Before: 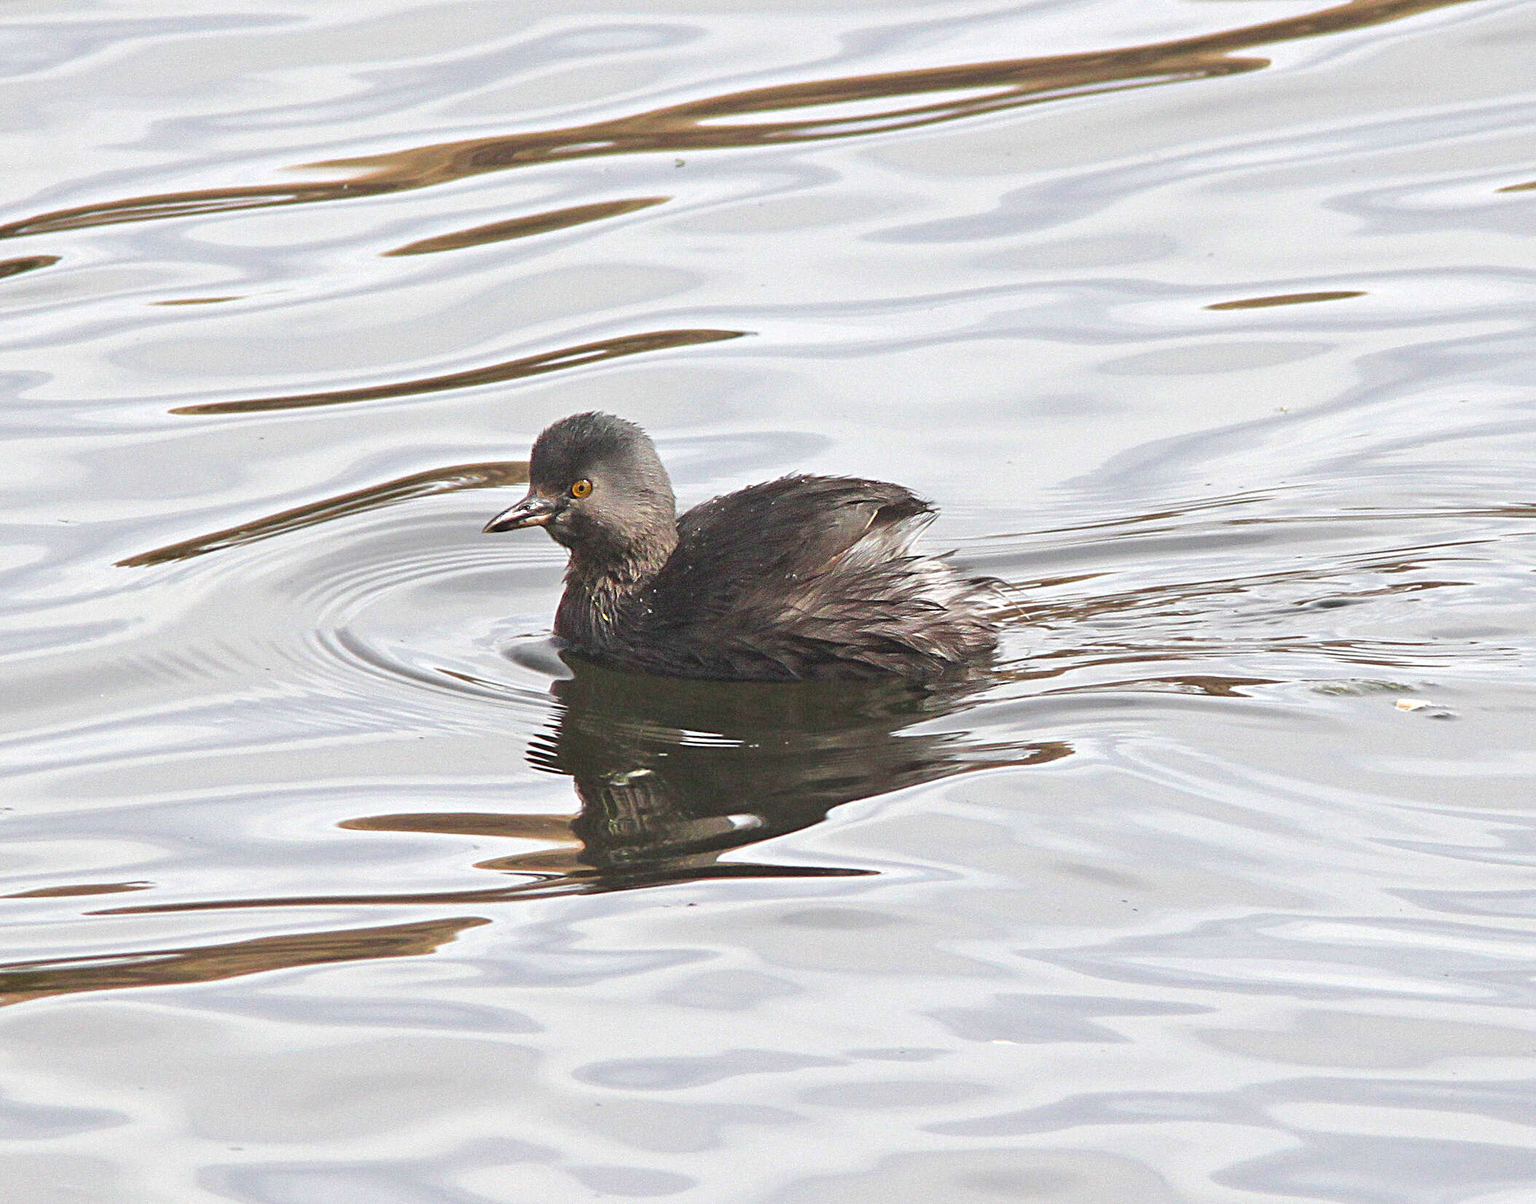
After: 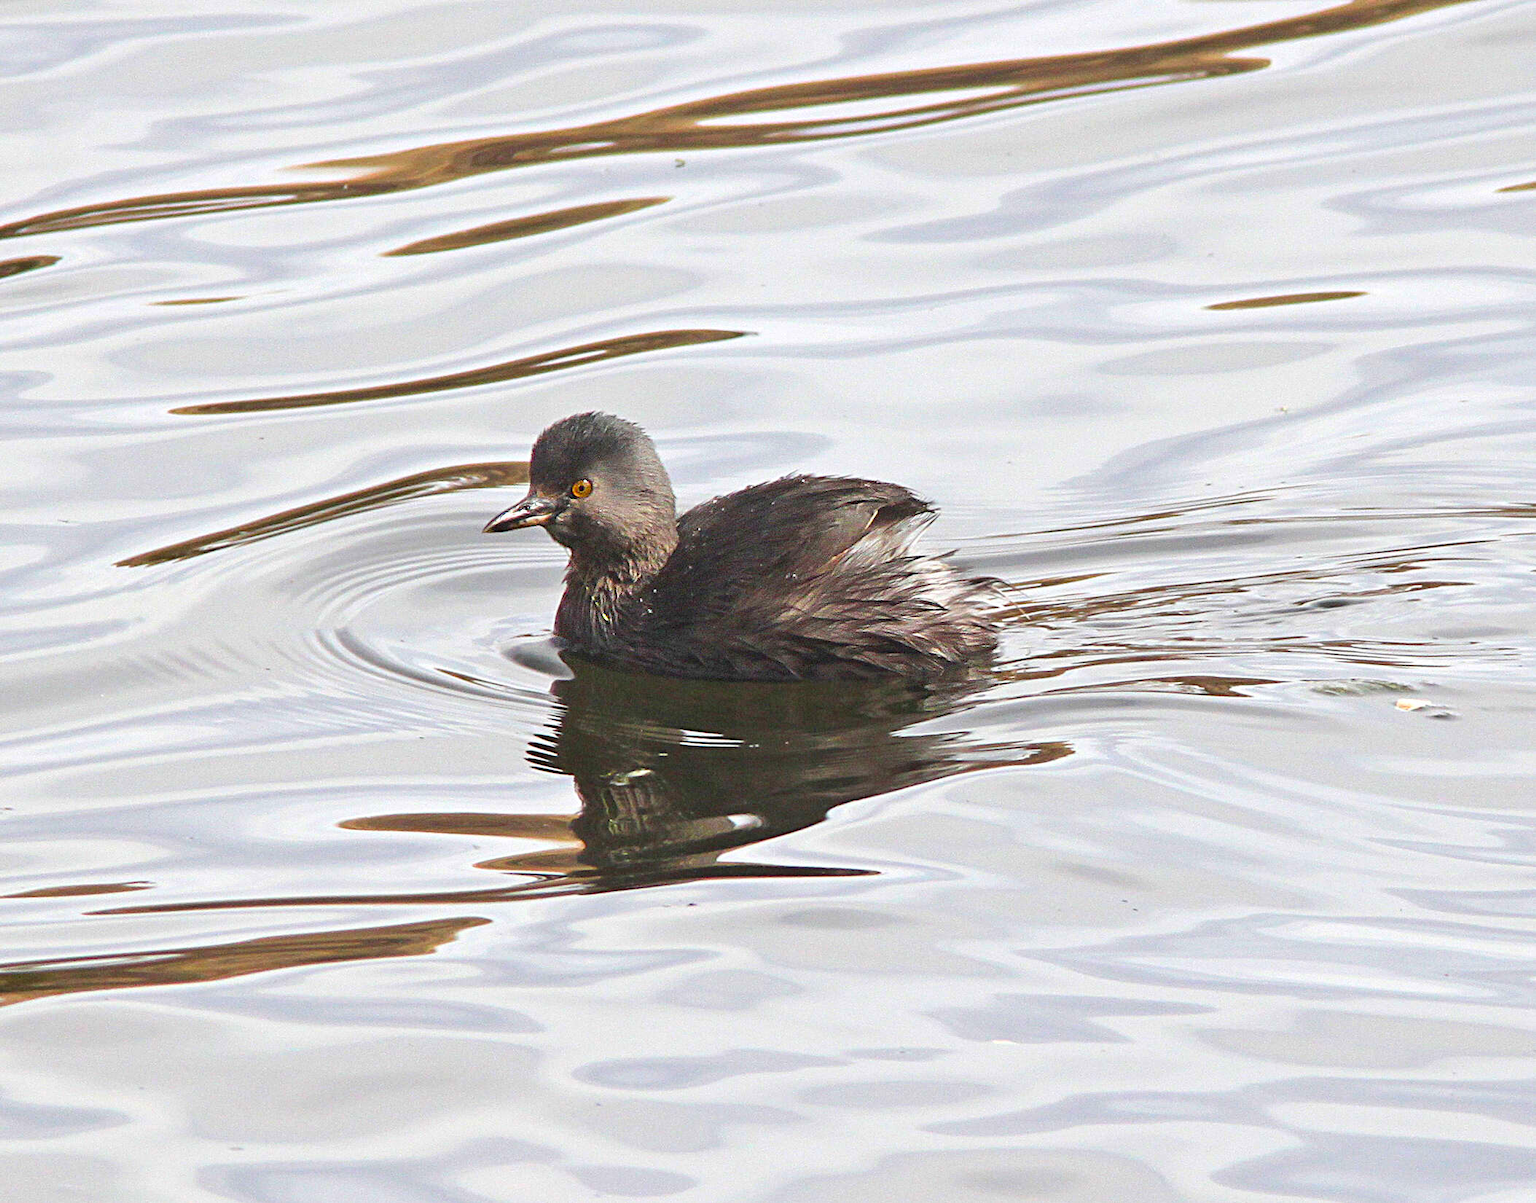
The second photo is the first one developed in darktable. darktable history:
contrast brightness saturation: contrast 0.085, saturation 0.28
